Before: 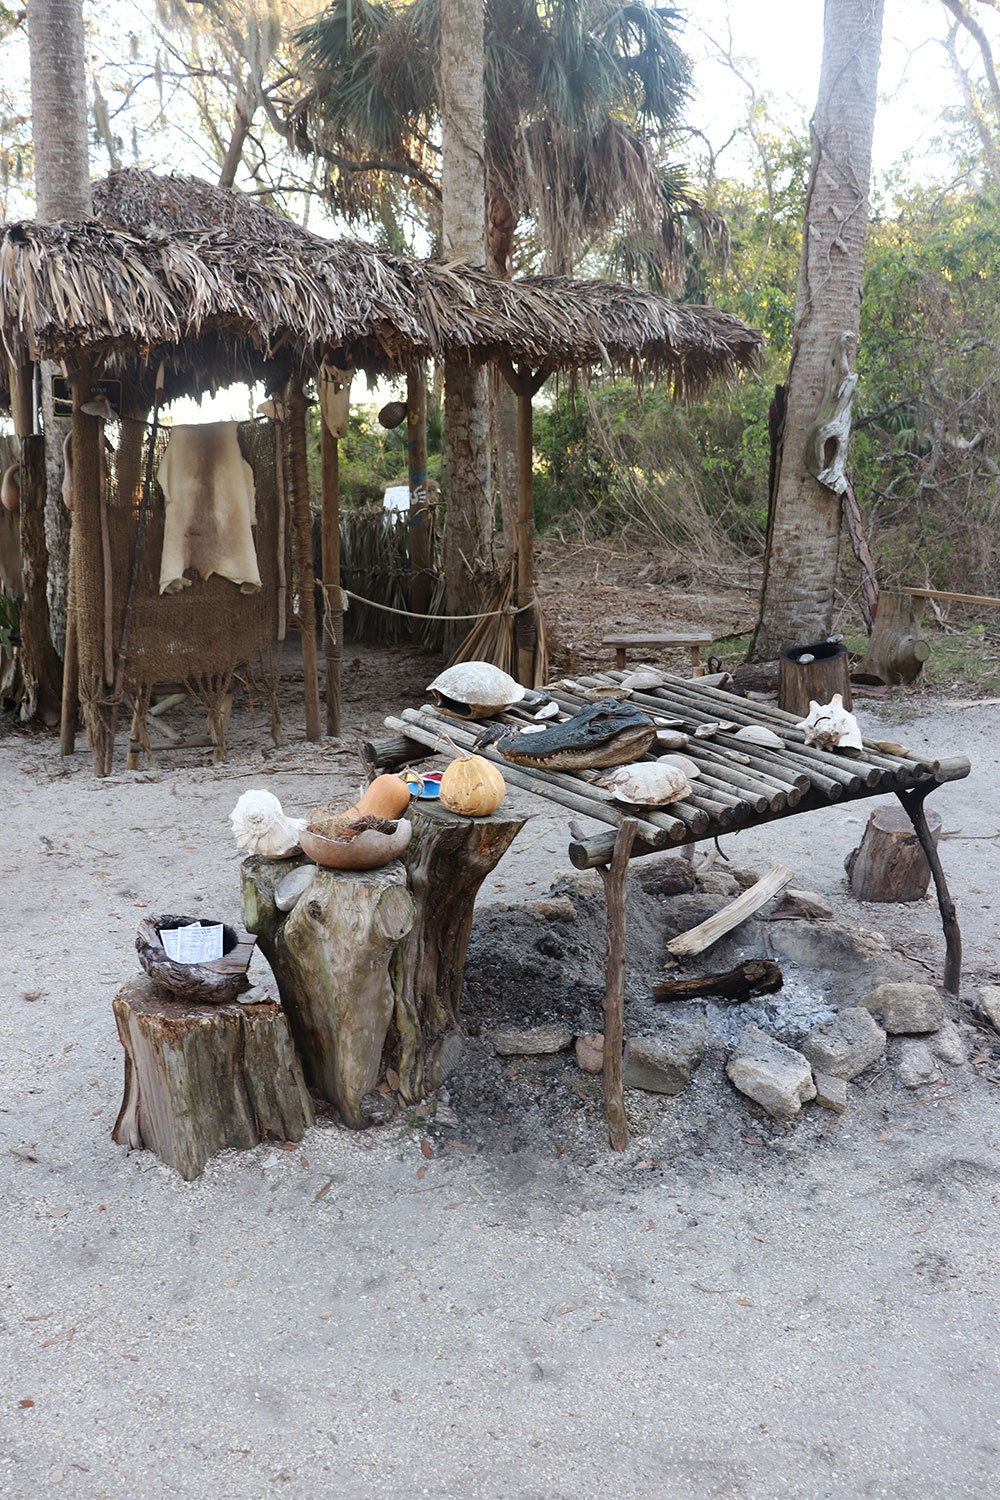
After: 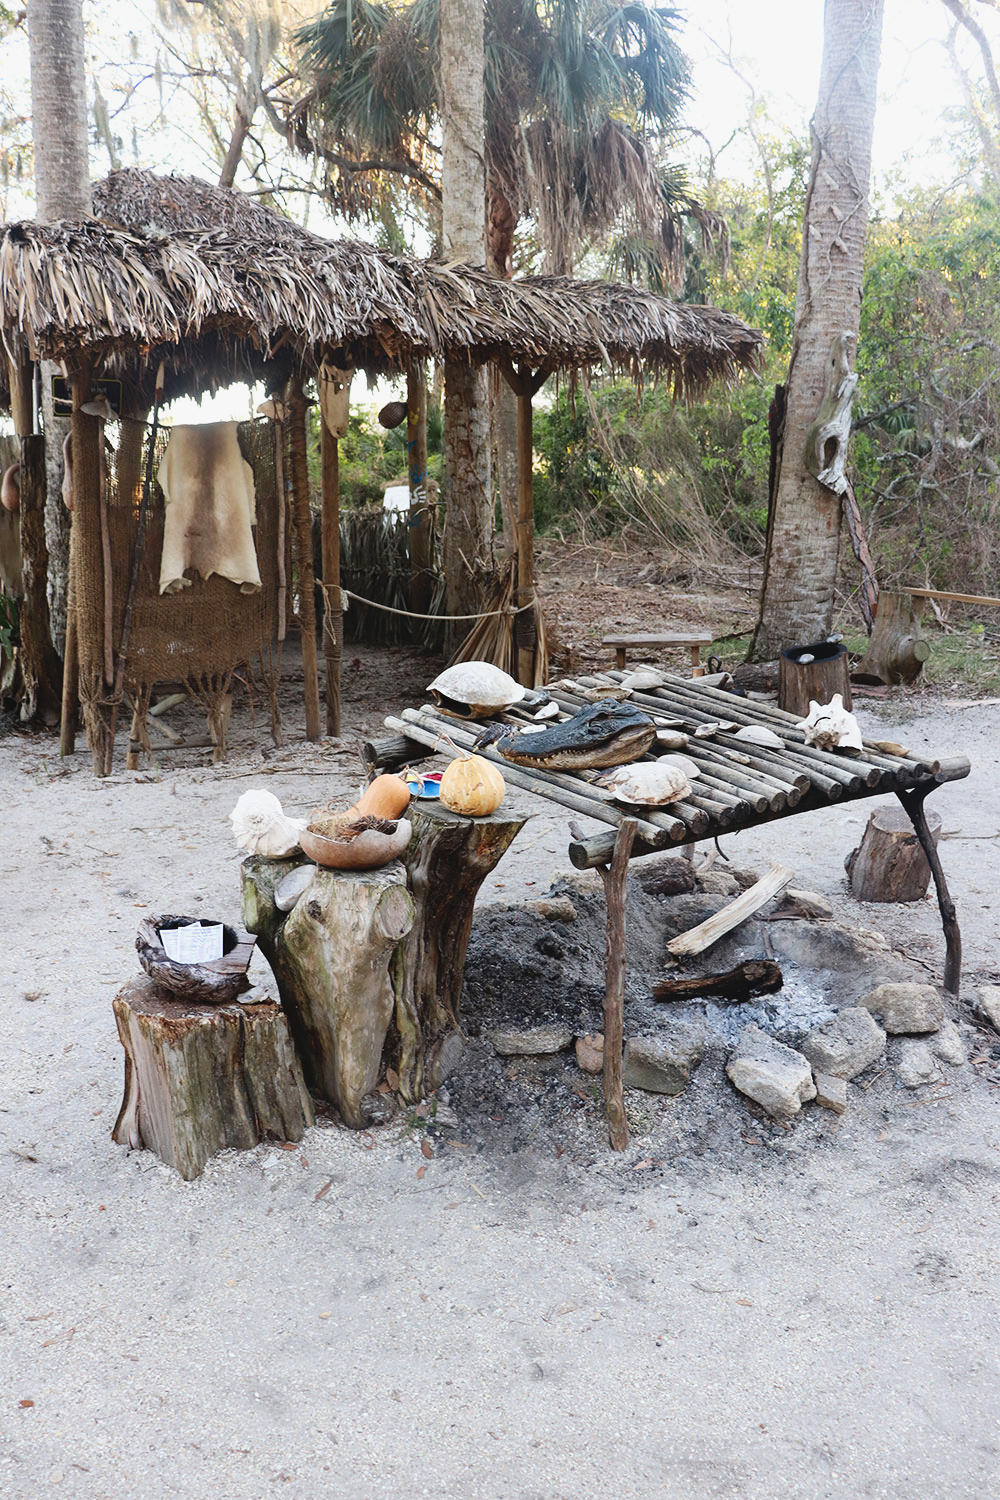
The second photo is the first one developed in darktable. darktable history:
tone curve: curves: ch0 [(0, 0.039) (0.104, 0.094) (0.285, 0.301) (0.689, 0.764) (0.89, 0.926) (0.994, 0.971)]; ch1 [(0, 0) (0.337, 0.249) (0.437, 0.411) (0.485, 0.487) (0.515, 0.514) (0.566, 0.563) (0.641, 0.655) (1, 1)]; ch2 [(0, 0) (0.314, 0.301) (0.421, 0.411) (0.502, 0.505) (0.528, 0.54) (0.557, 0.555) (0.612, 0.583) (0.722, 0.67) (1, 1)], preserve colors none
